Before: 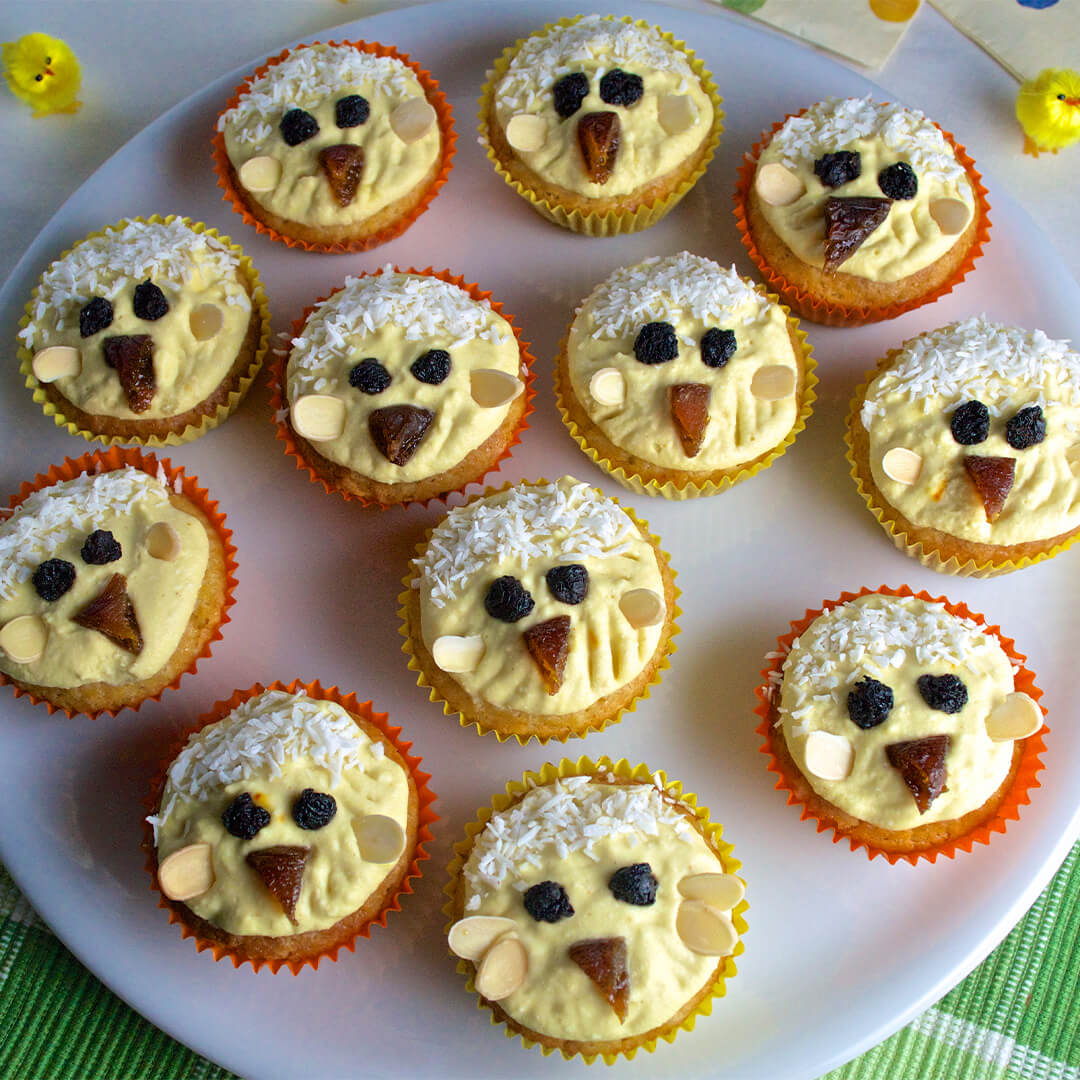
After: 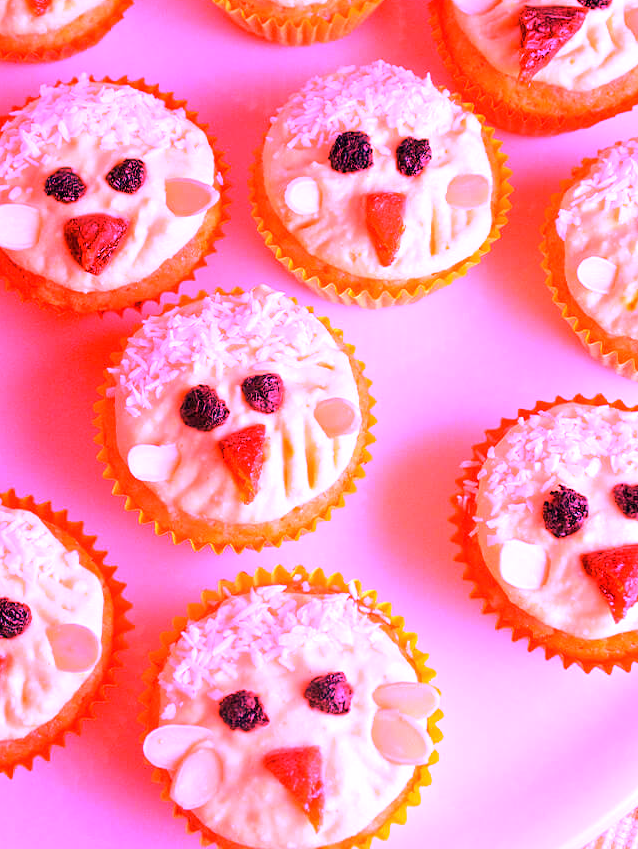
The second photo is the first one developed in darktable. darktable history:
crop and rotate: left 28.256%, top 17.734%, right 12.656%, bottom 3.573%
white balance: red 4.26, blue 1.802
